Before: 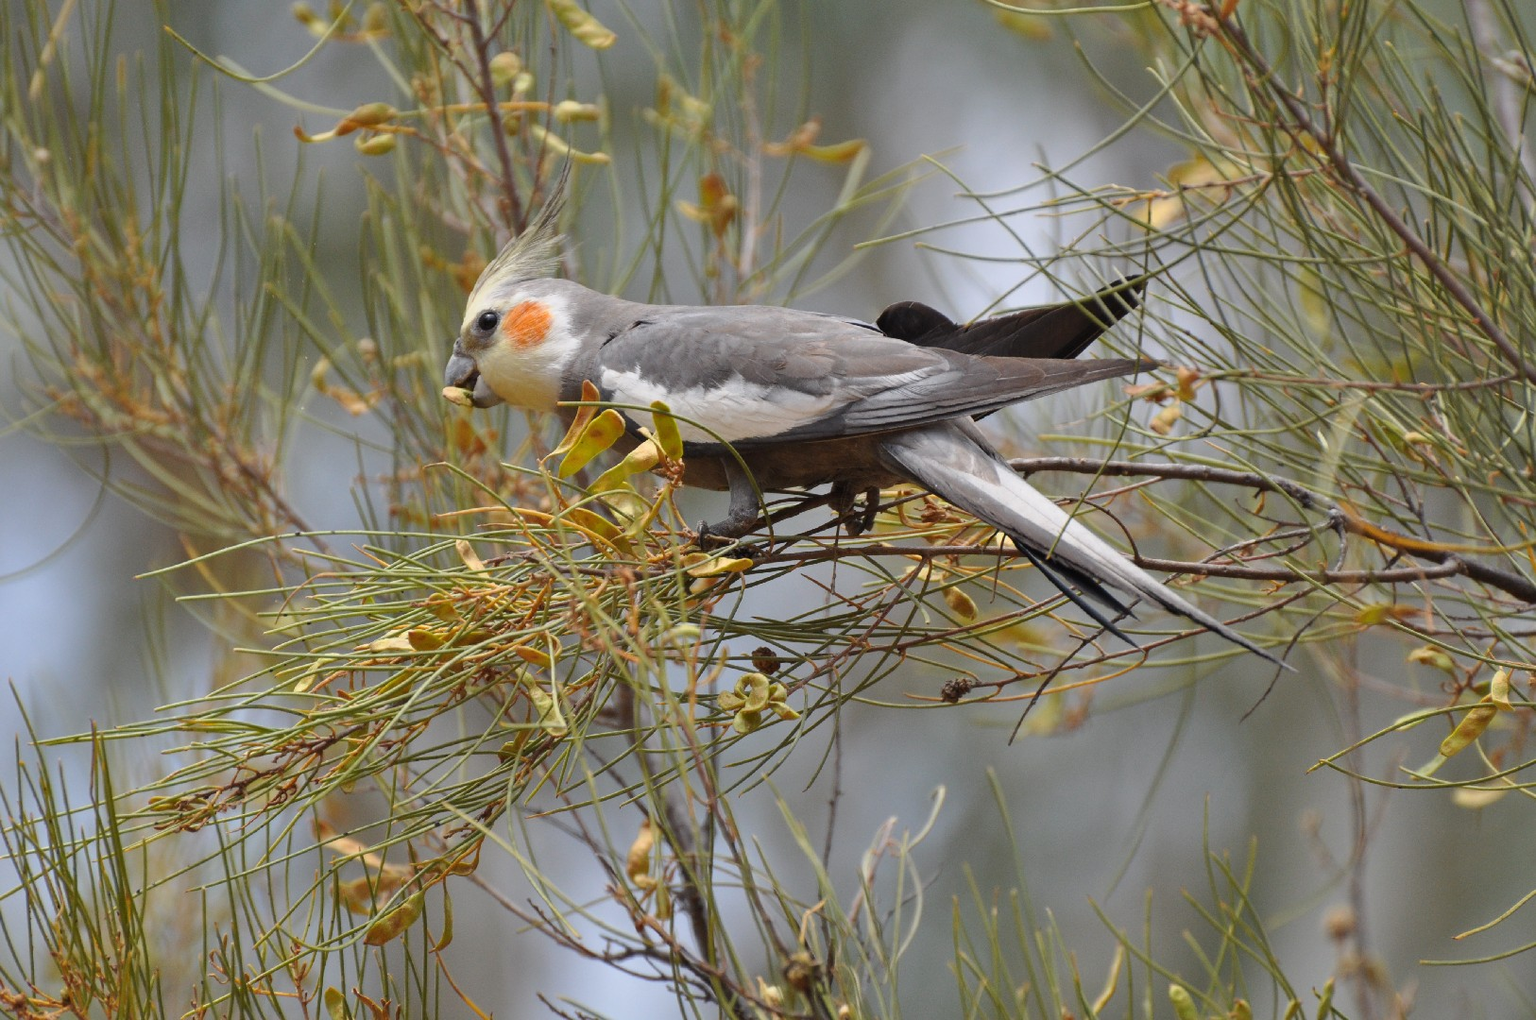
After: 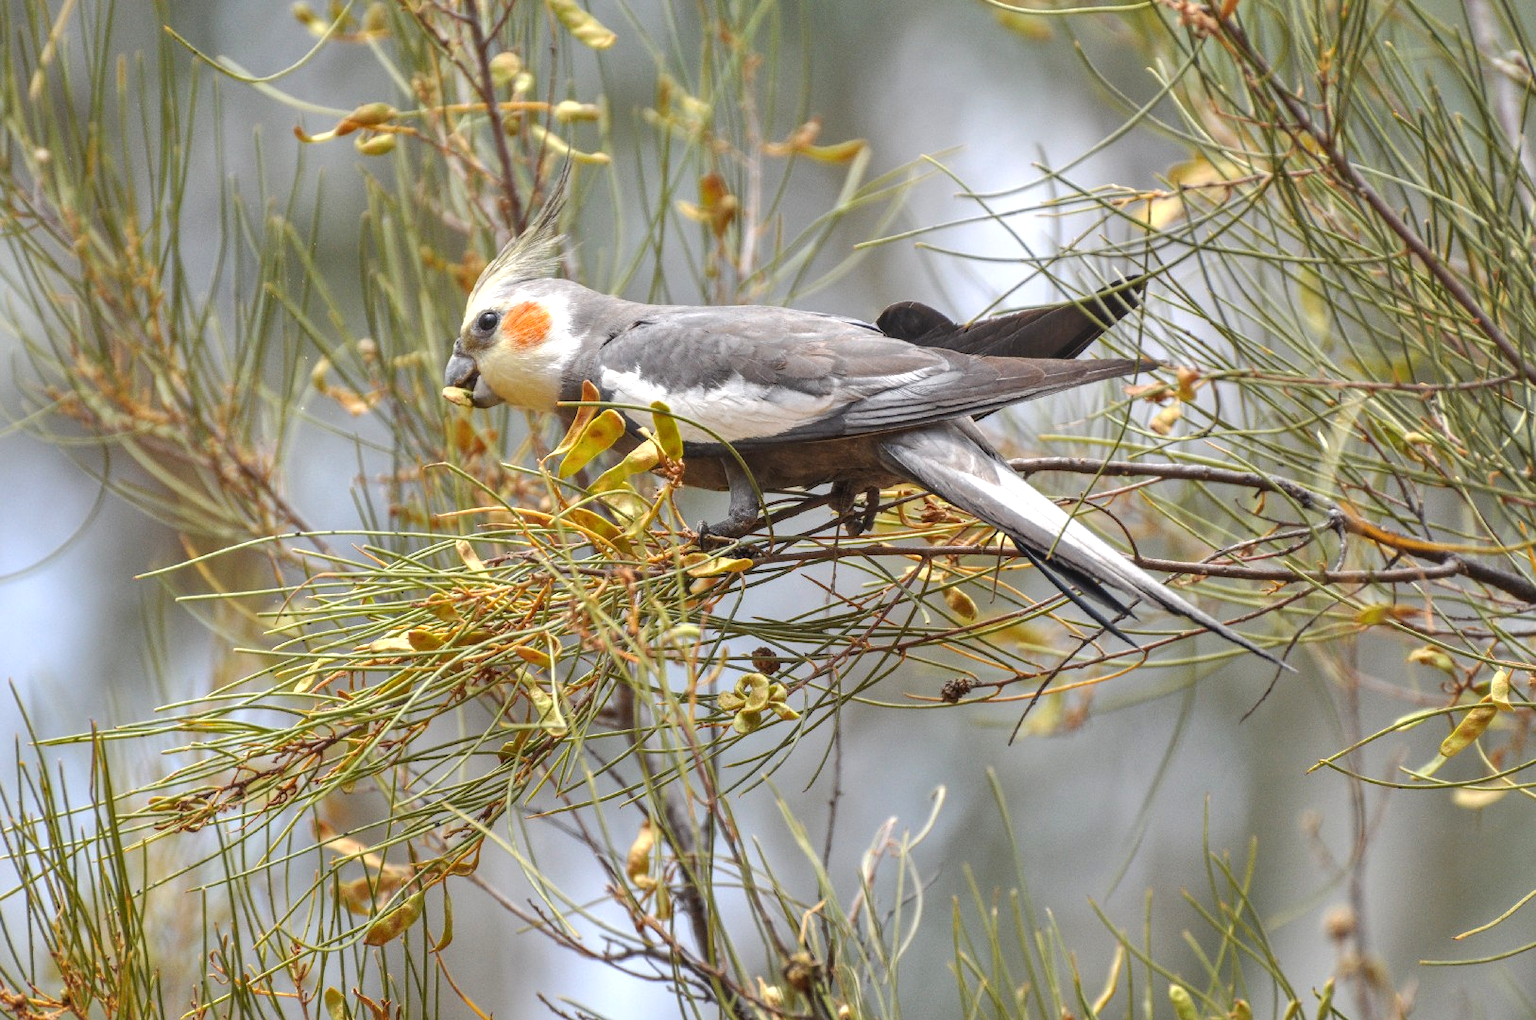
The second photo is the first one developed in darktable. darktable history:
exposure: exposure 0.559 EV, compensate highlight preservation false
local contrast: highlights 0%, shadows 0%, detail 133%
